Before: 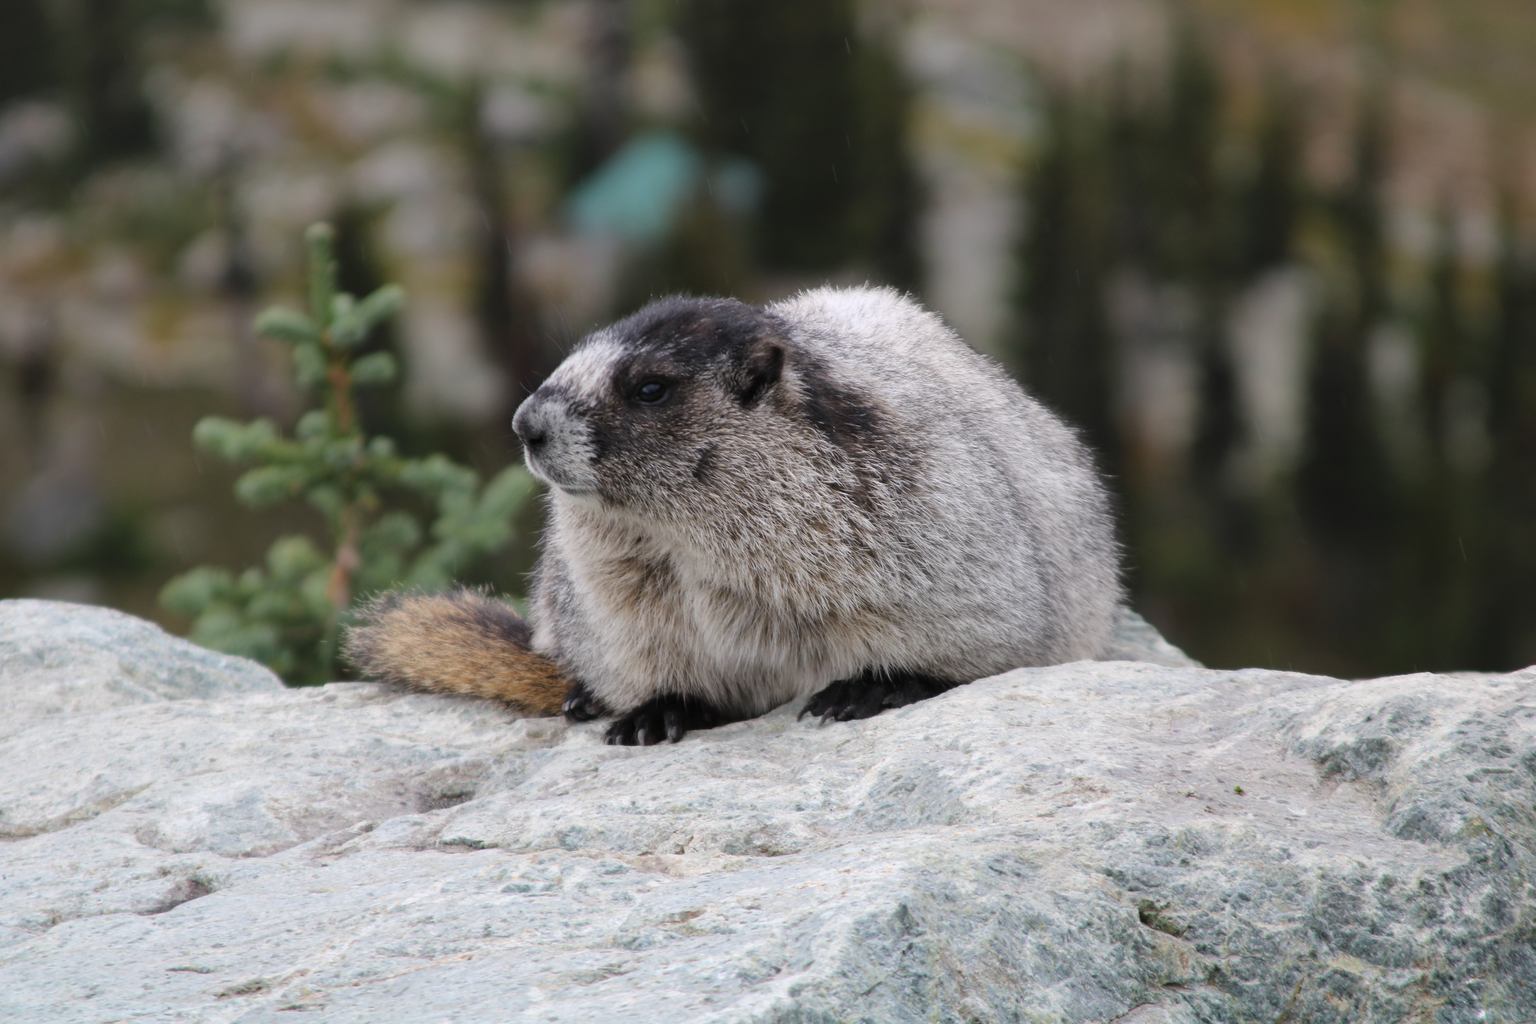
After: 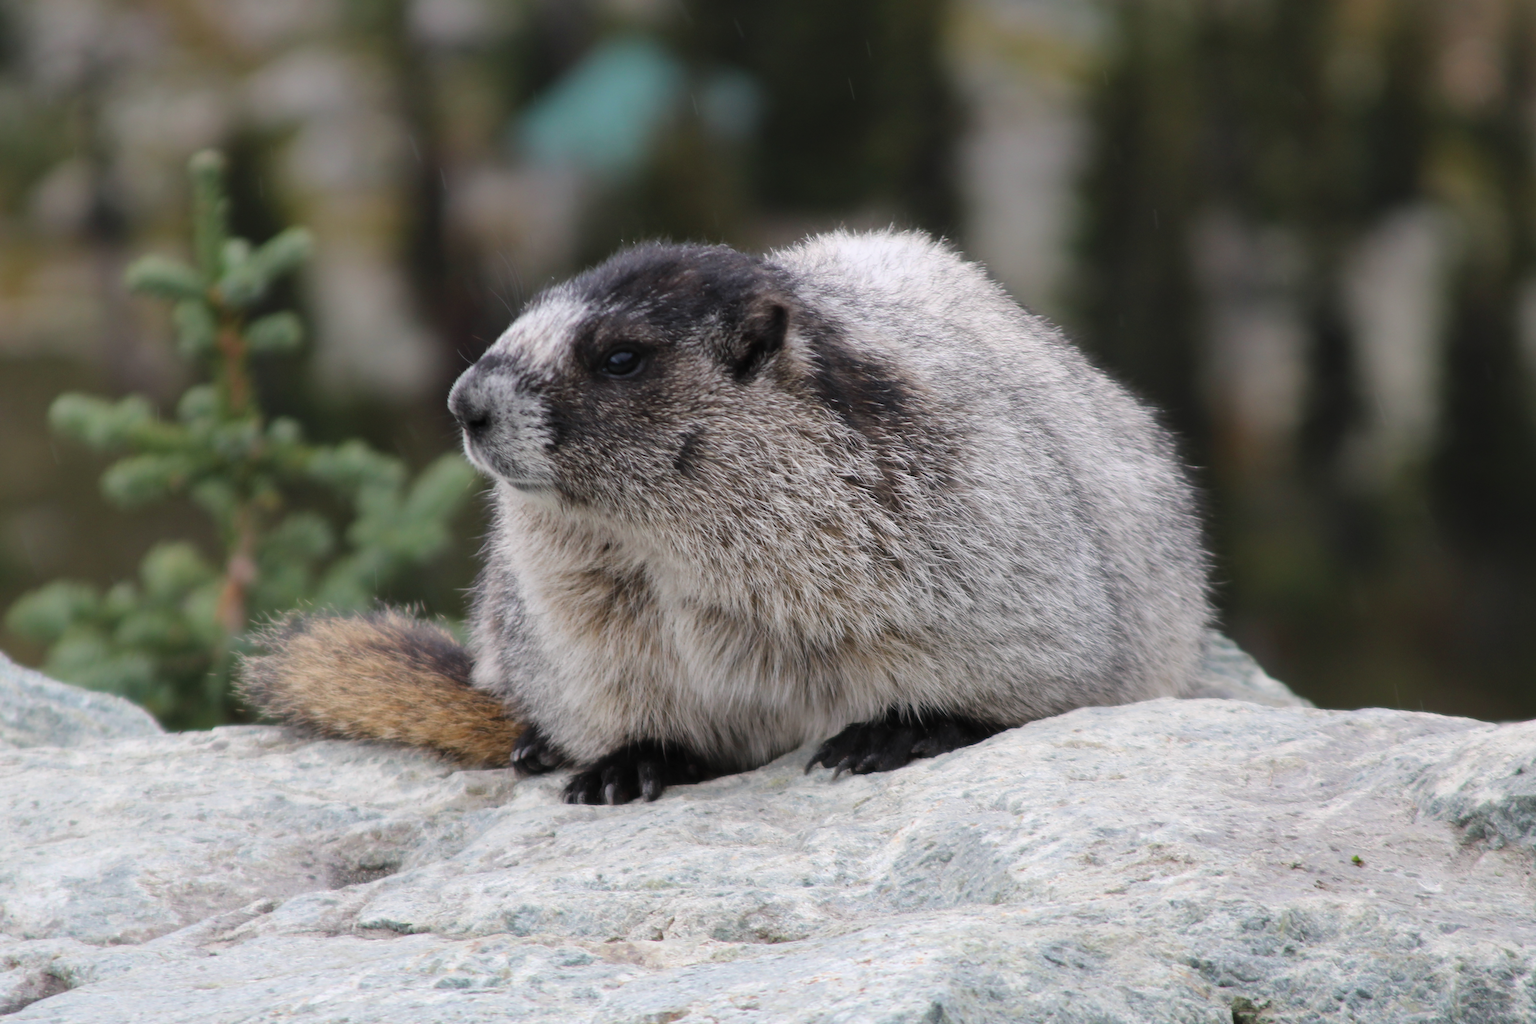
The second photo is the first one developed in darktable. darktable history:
rotate and perspective: crop left 0, crop top 0
crop and rotate: left 10.071%, top 10.071%, right 10.02%, bottom 10.02%
